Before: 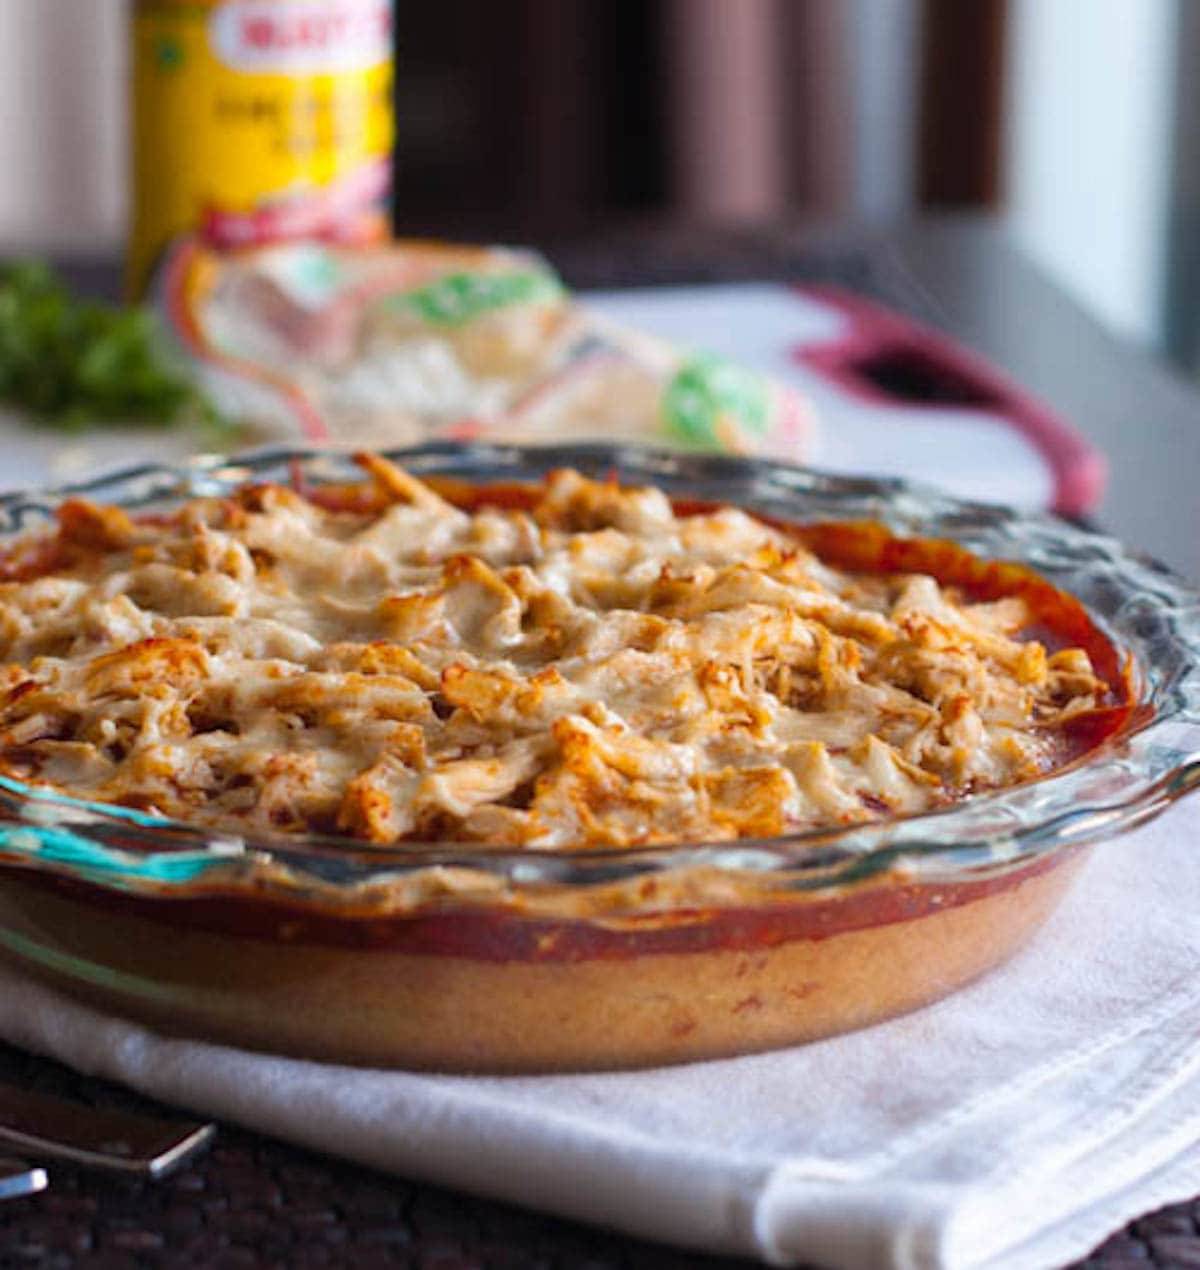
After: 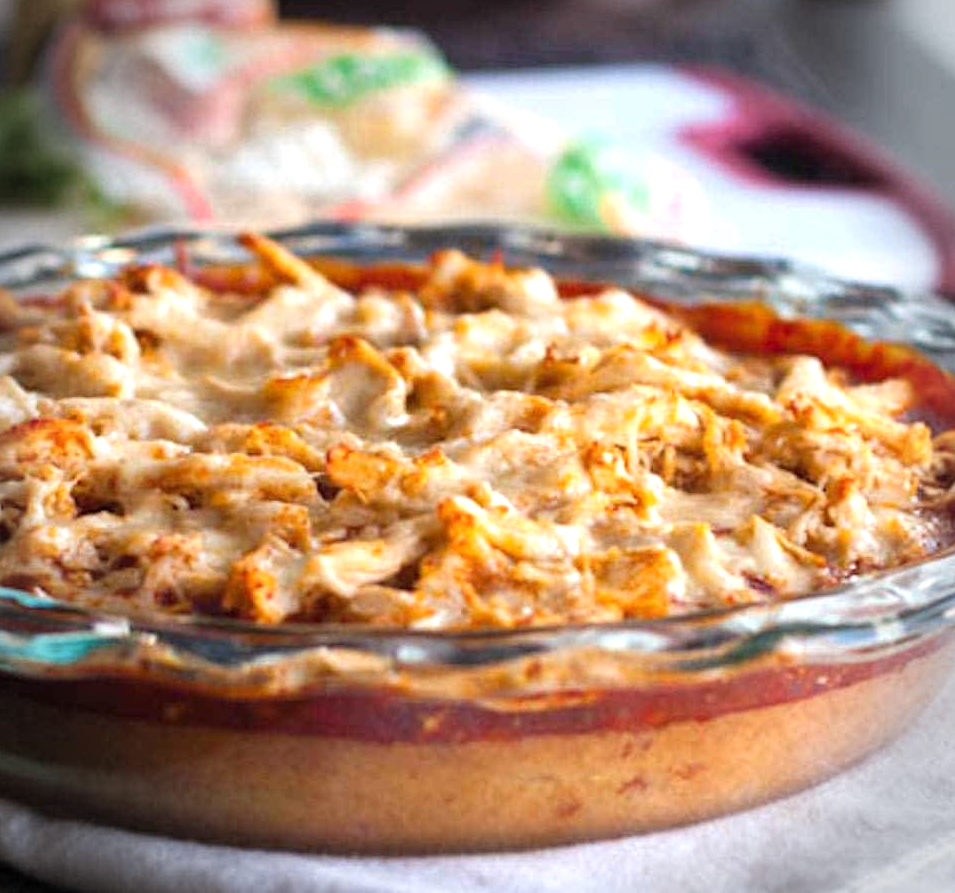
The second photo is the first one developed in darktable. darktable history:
crop: left 9.59%, top 17.321%, right 10.816%, bottom 12.318%
exposure: exposure 0.606 EV, compensate exposure bias true, compensate highlight preservation false
vignetting: fall-off start 87.79%, fall-off radius 23.95%, unbound false
